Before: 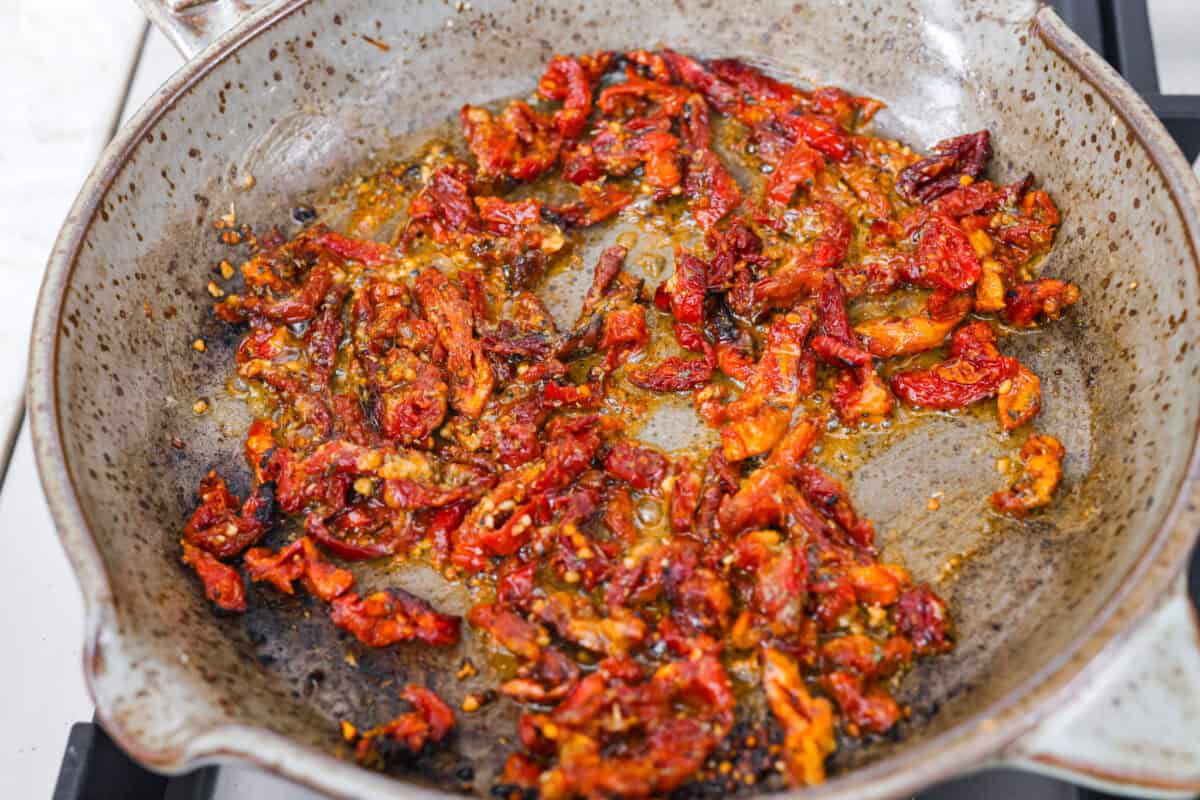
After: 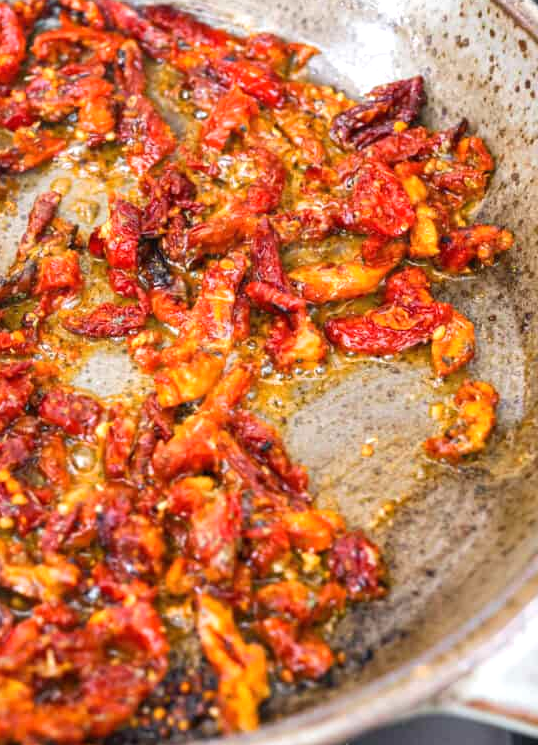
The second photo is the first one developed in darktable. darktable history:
exposure: black level correction 0, exposure 0.5 EV, compensate highlight preservation false
crop: left 47.188%, top 6.813%, right 7.973%
